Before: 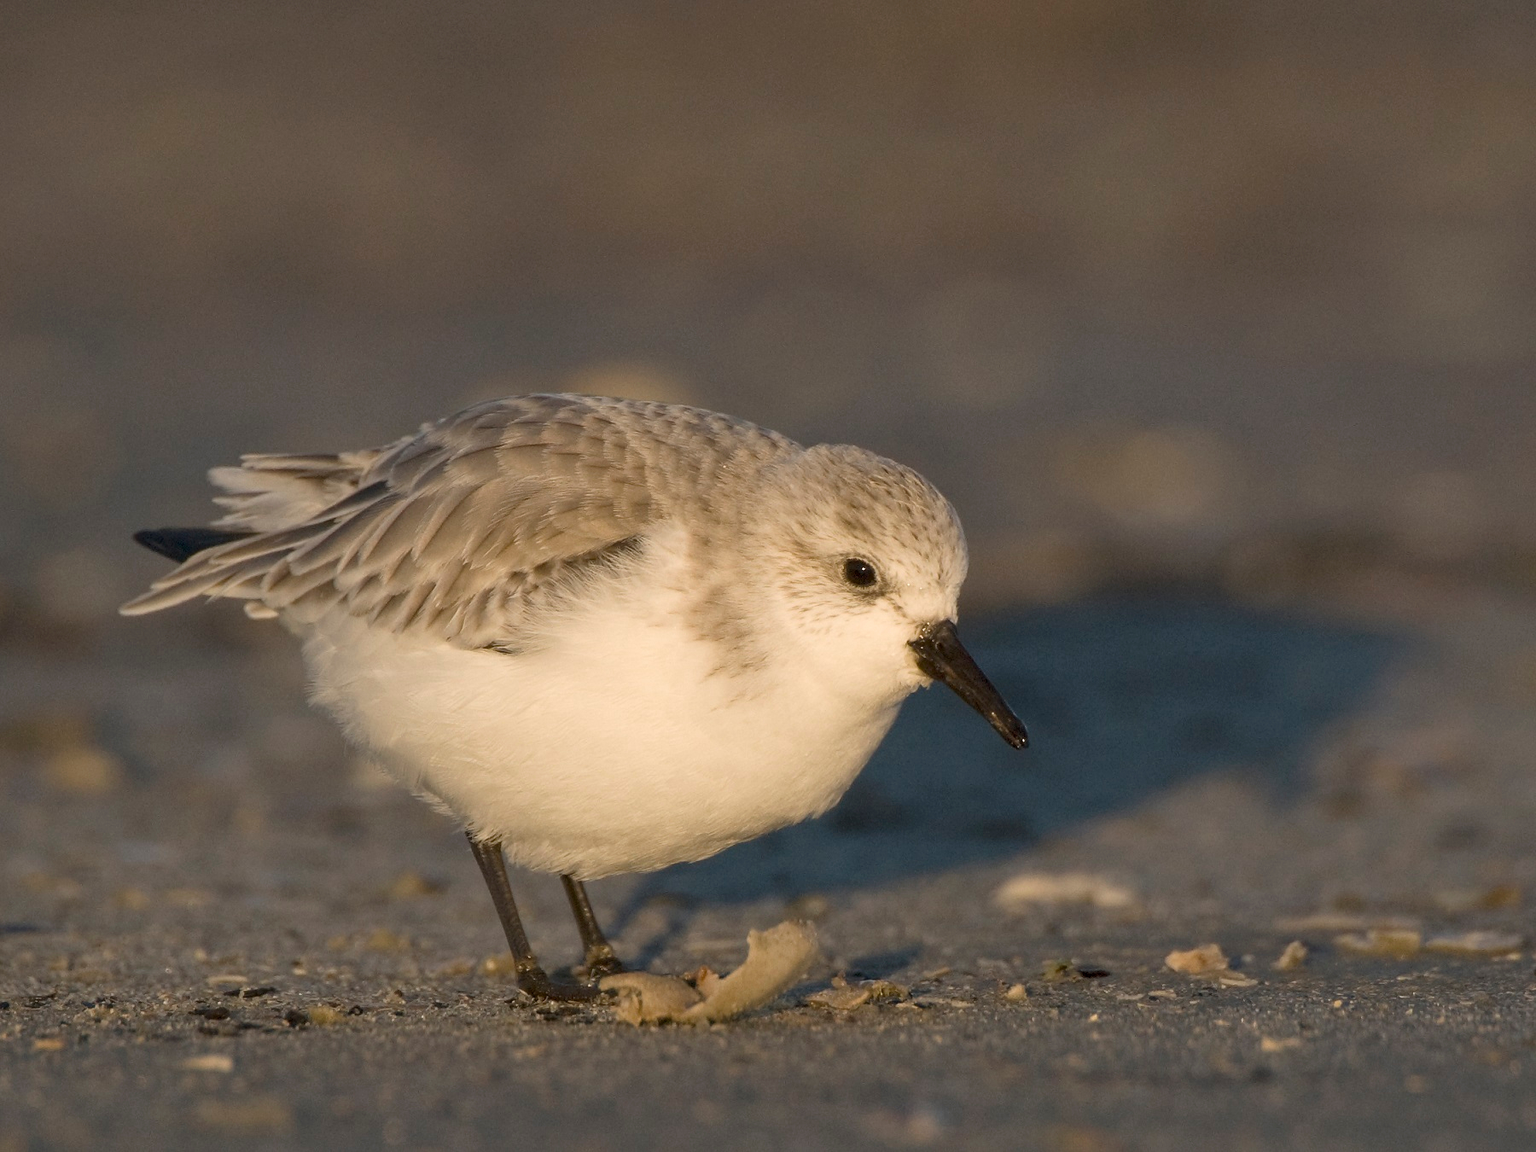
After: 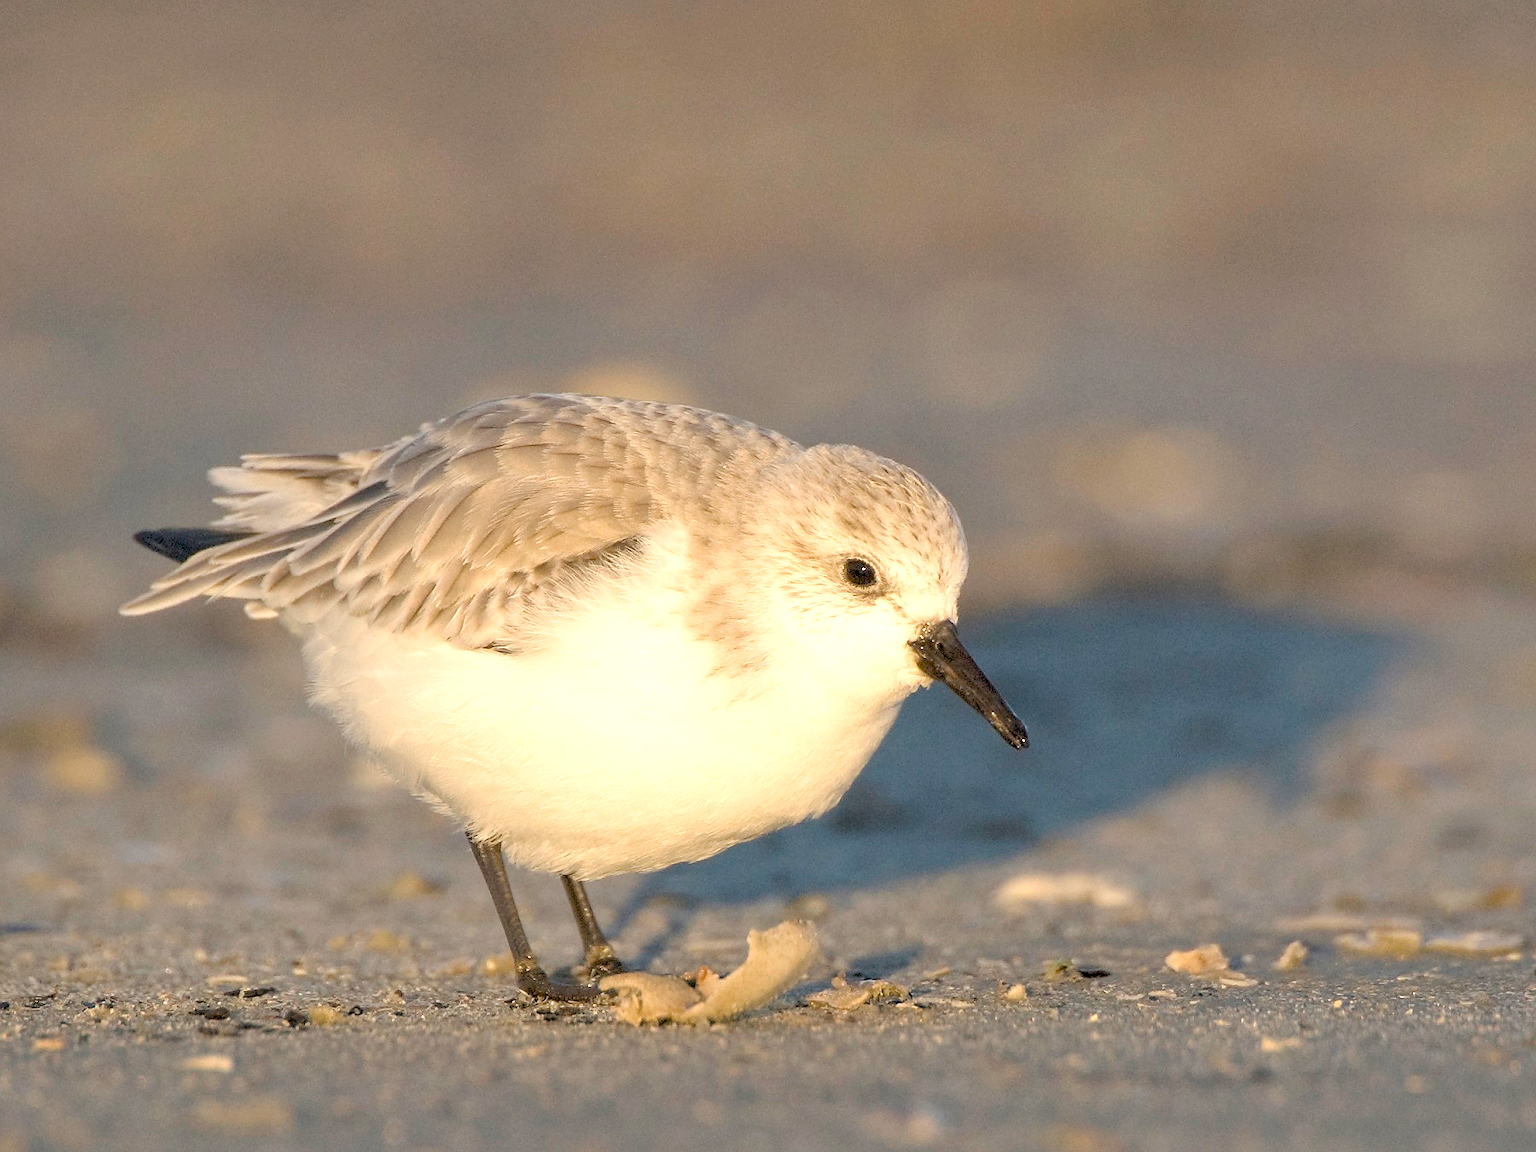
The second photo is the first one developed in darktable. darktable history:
sharpen: radius 1, threshold 1
exposure: black level correction 0, exposure 0.5 EV, compensate exposure bias true, compensate highlight preservation false
rgb levels: preserve colors sum RGB, levels [[0.038, 0.433, 0.934], [0, 0.5, 1], [0, 0.5, 1]]
